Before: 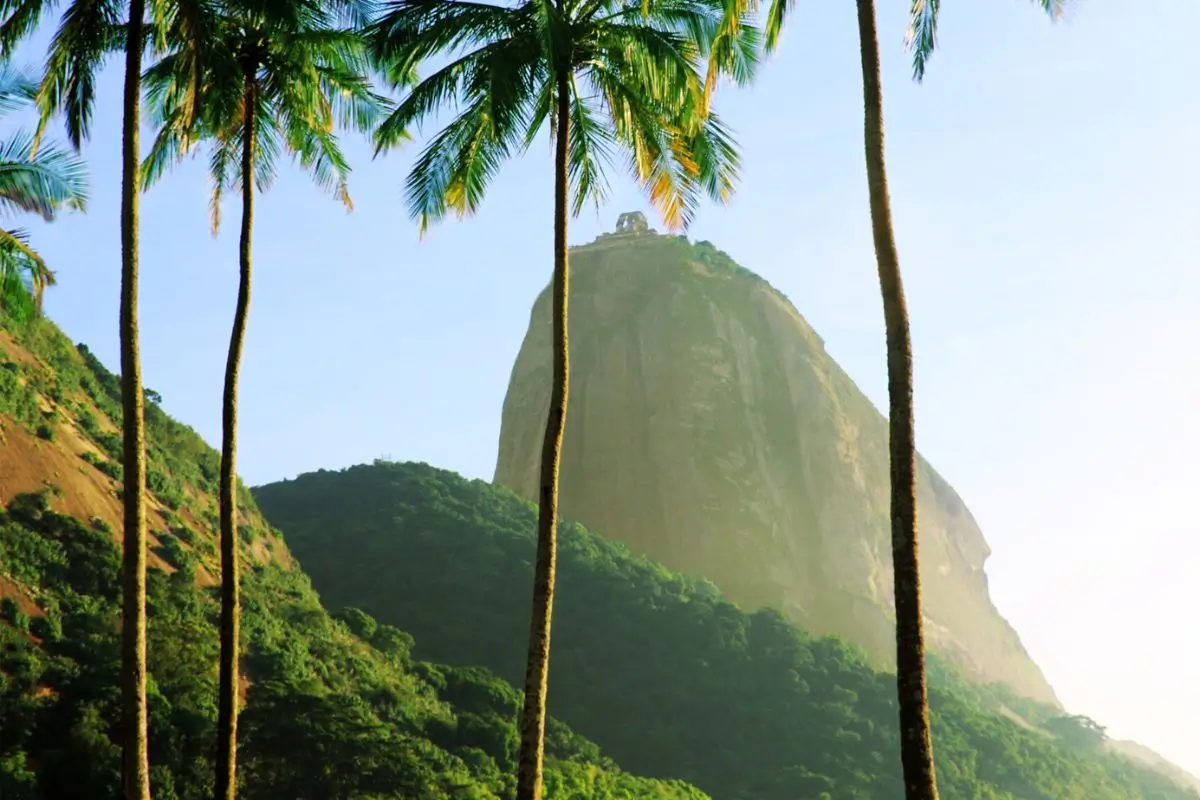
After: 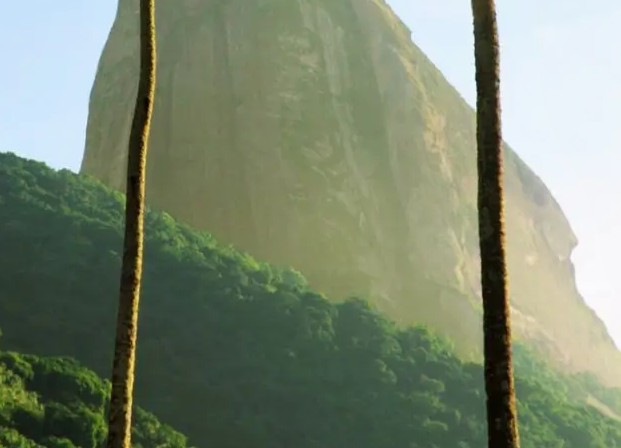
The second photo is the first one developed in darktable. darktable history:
crop: left 34.479%, top 38.822%, right 13.718%, bottom 5.172%
tone equalizer: -7 EV 0.18 EV, -6 EV 0.12 EV, -5 EV 0.08 EV, -4 EV 0.04 EV, -2 EV -0.02 EV, -1 EV -0.04 EV, +0 EV -0.06 EV, luminance estimator HSV value / RGB max
